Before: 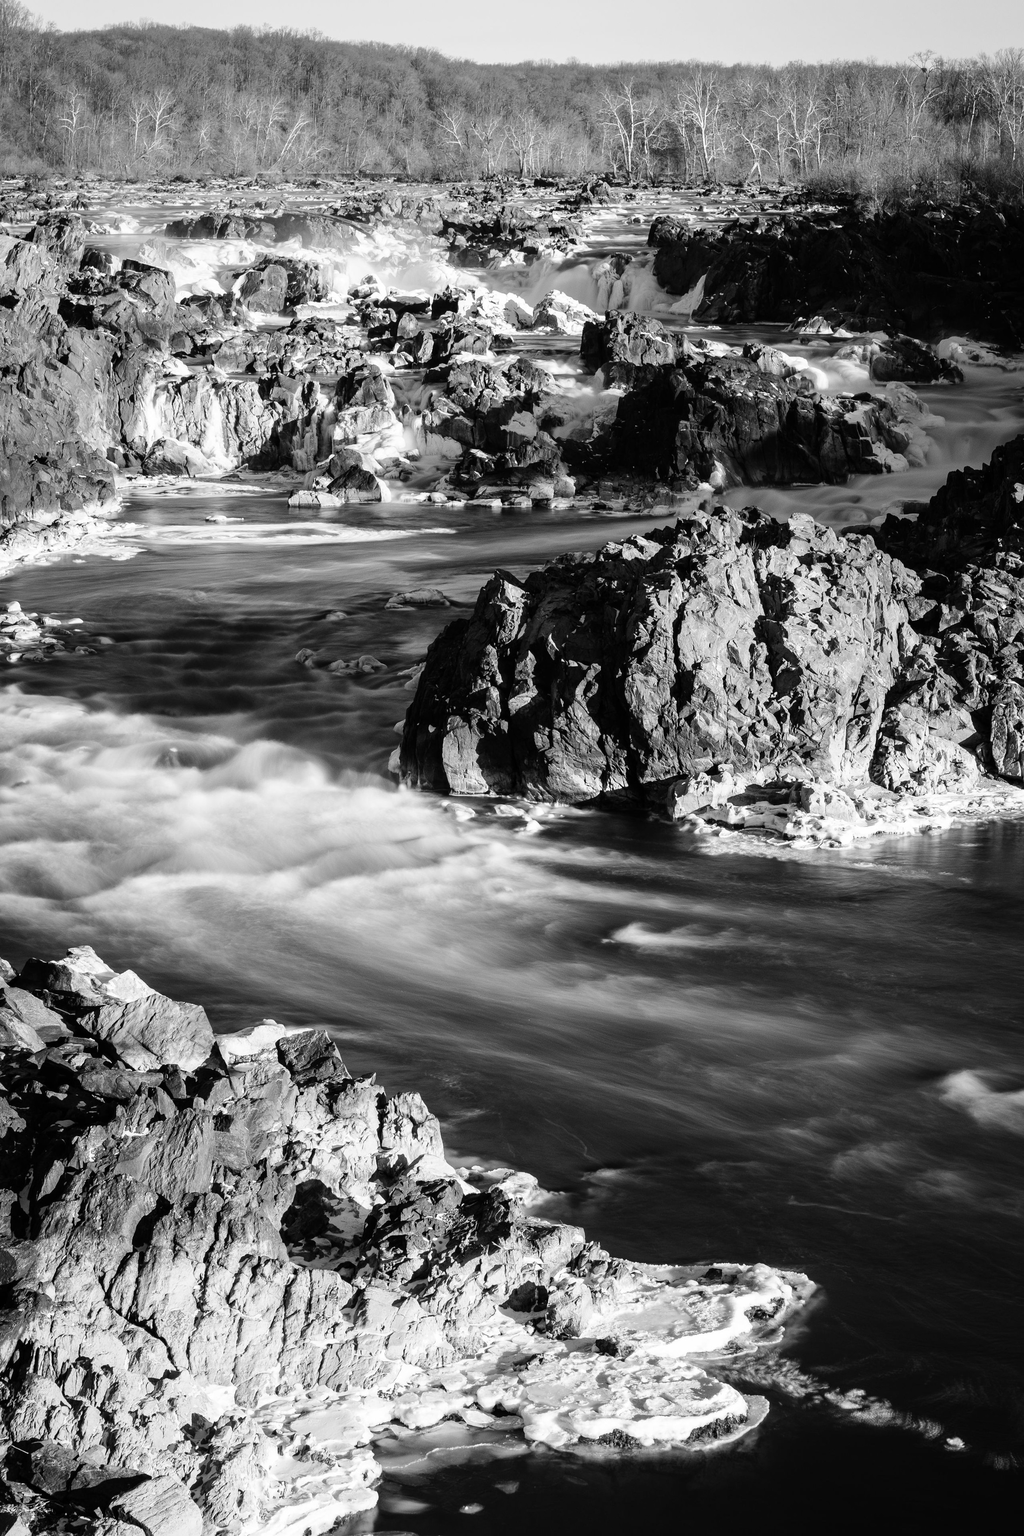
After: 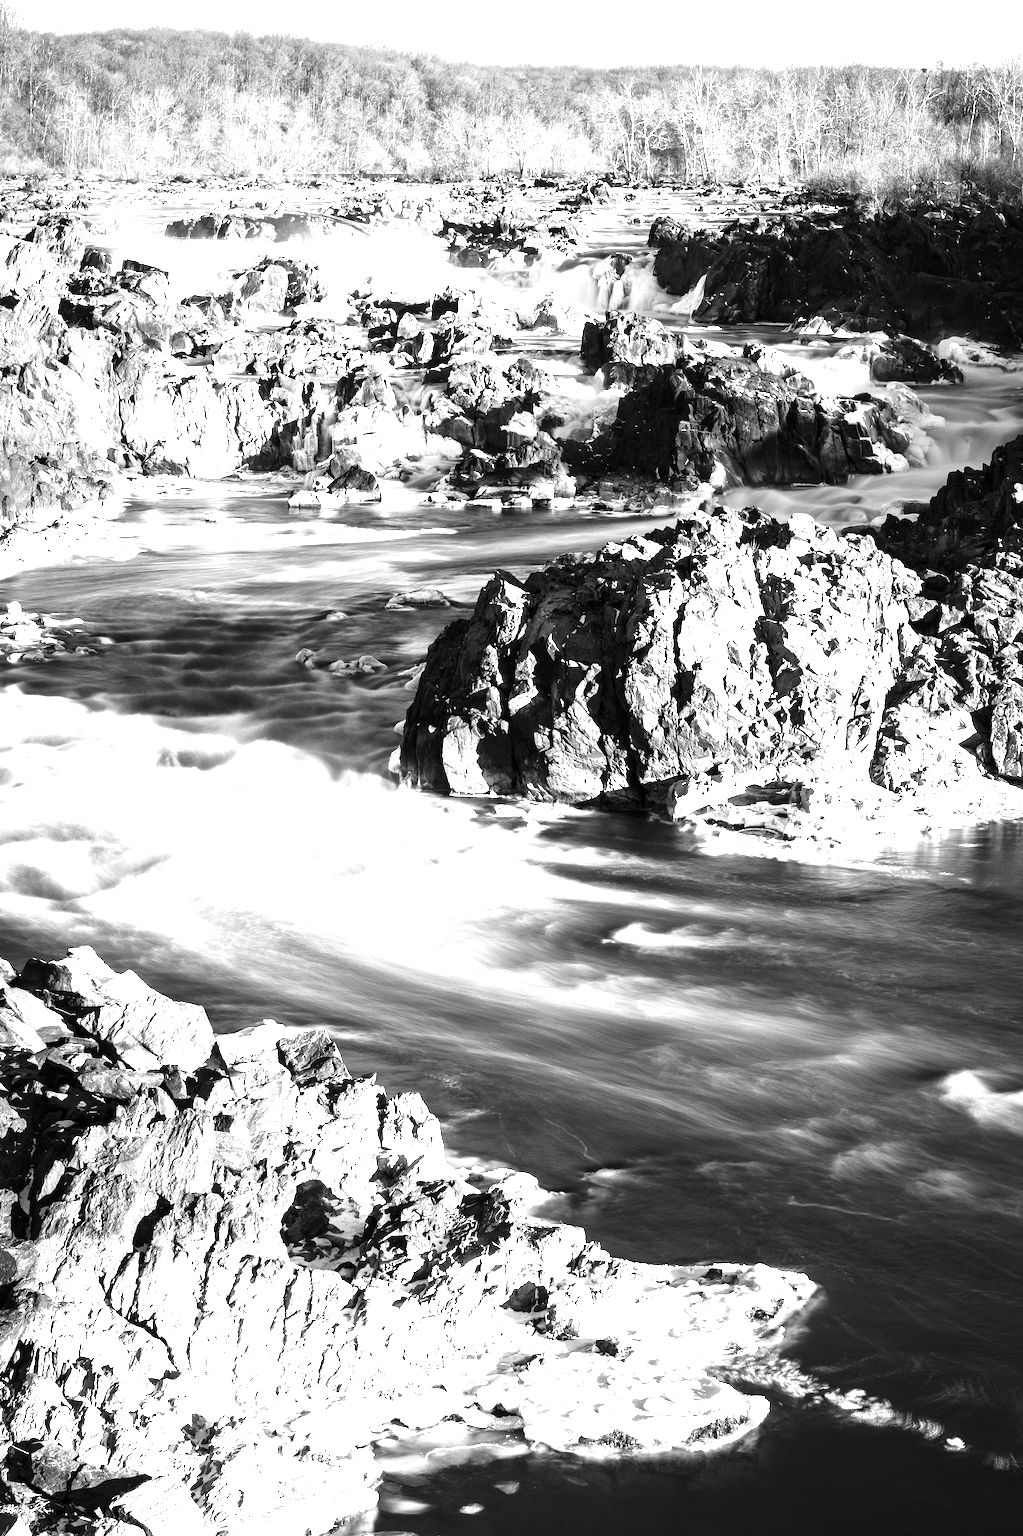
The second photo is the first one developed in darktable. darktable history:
local contrast: mode bilateral grid, contrast 26, coarseness 50, detail 121%, midtone range 0.2
exposure: black level correction 0, exposure 1.666 EV, compensate highlight preservation false
